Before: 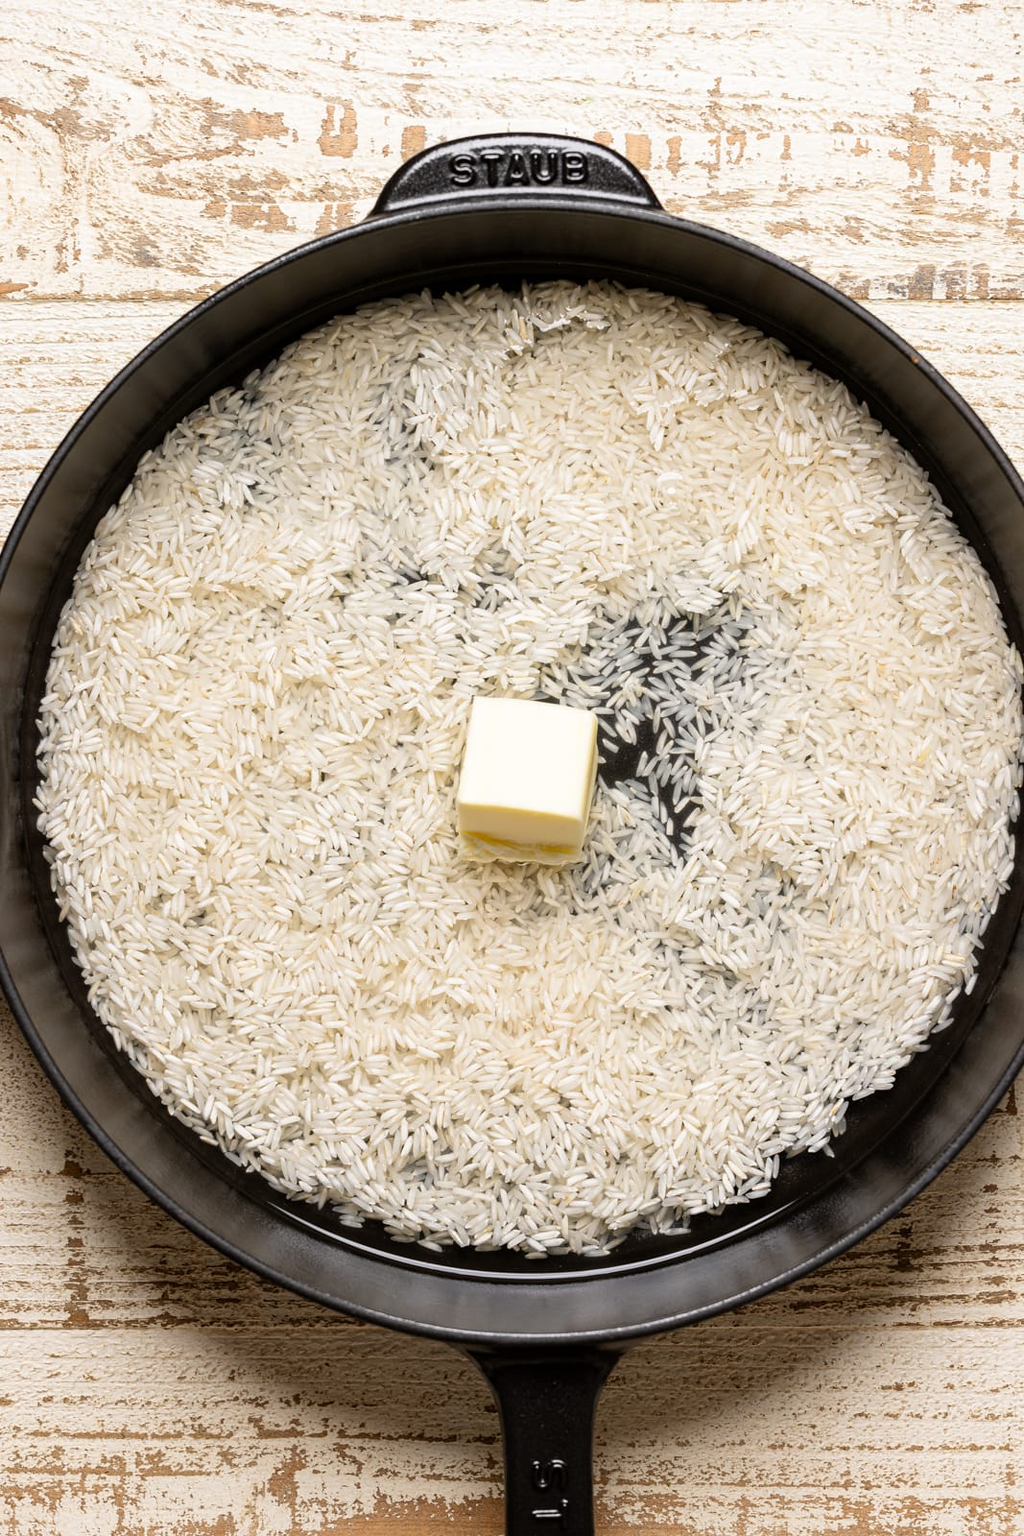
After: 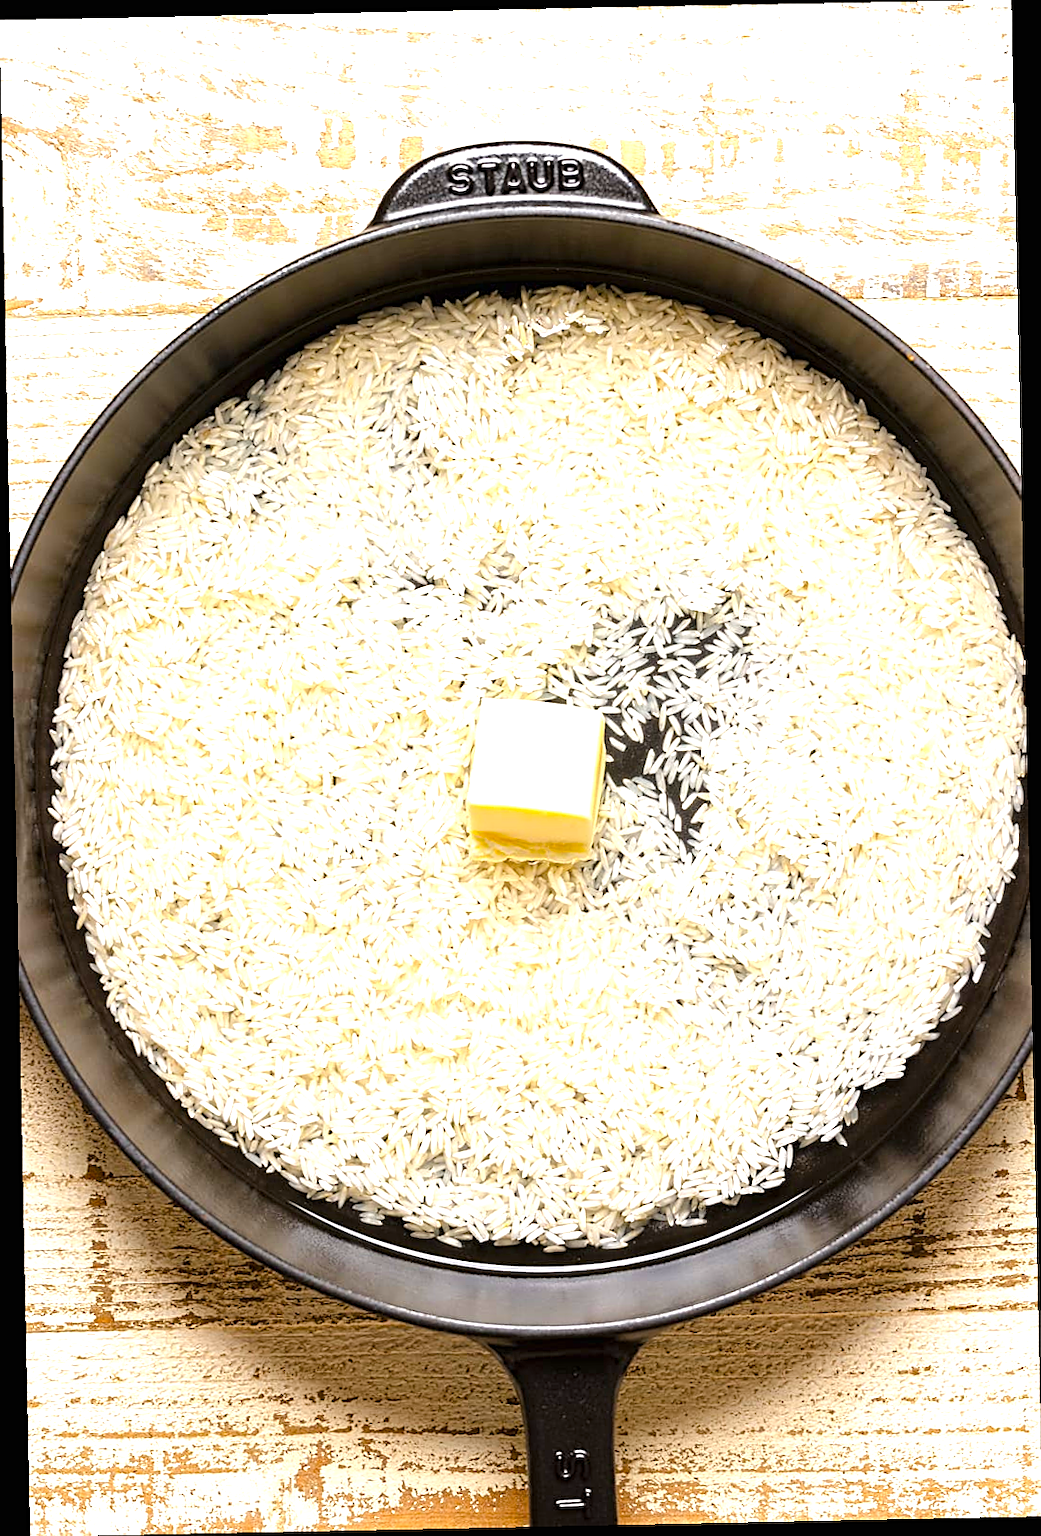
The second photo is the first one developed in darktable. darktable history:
exposure: black level correction 0, exposure 0.95 EV, compensate exposure bias true, compensate highlight preservation false
sharpen: on, module defaults
rotate and perspective: rotation -1.17°, automatic cropping off
color balance rgb: perceptual saturation grading › global saturation 25%, perceptual brilliance grading › mid-tones 10%, perceptual brilliance grading › shadows 15%, global vibrance 20%
